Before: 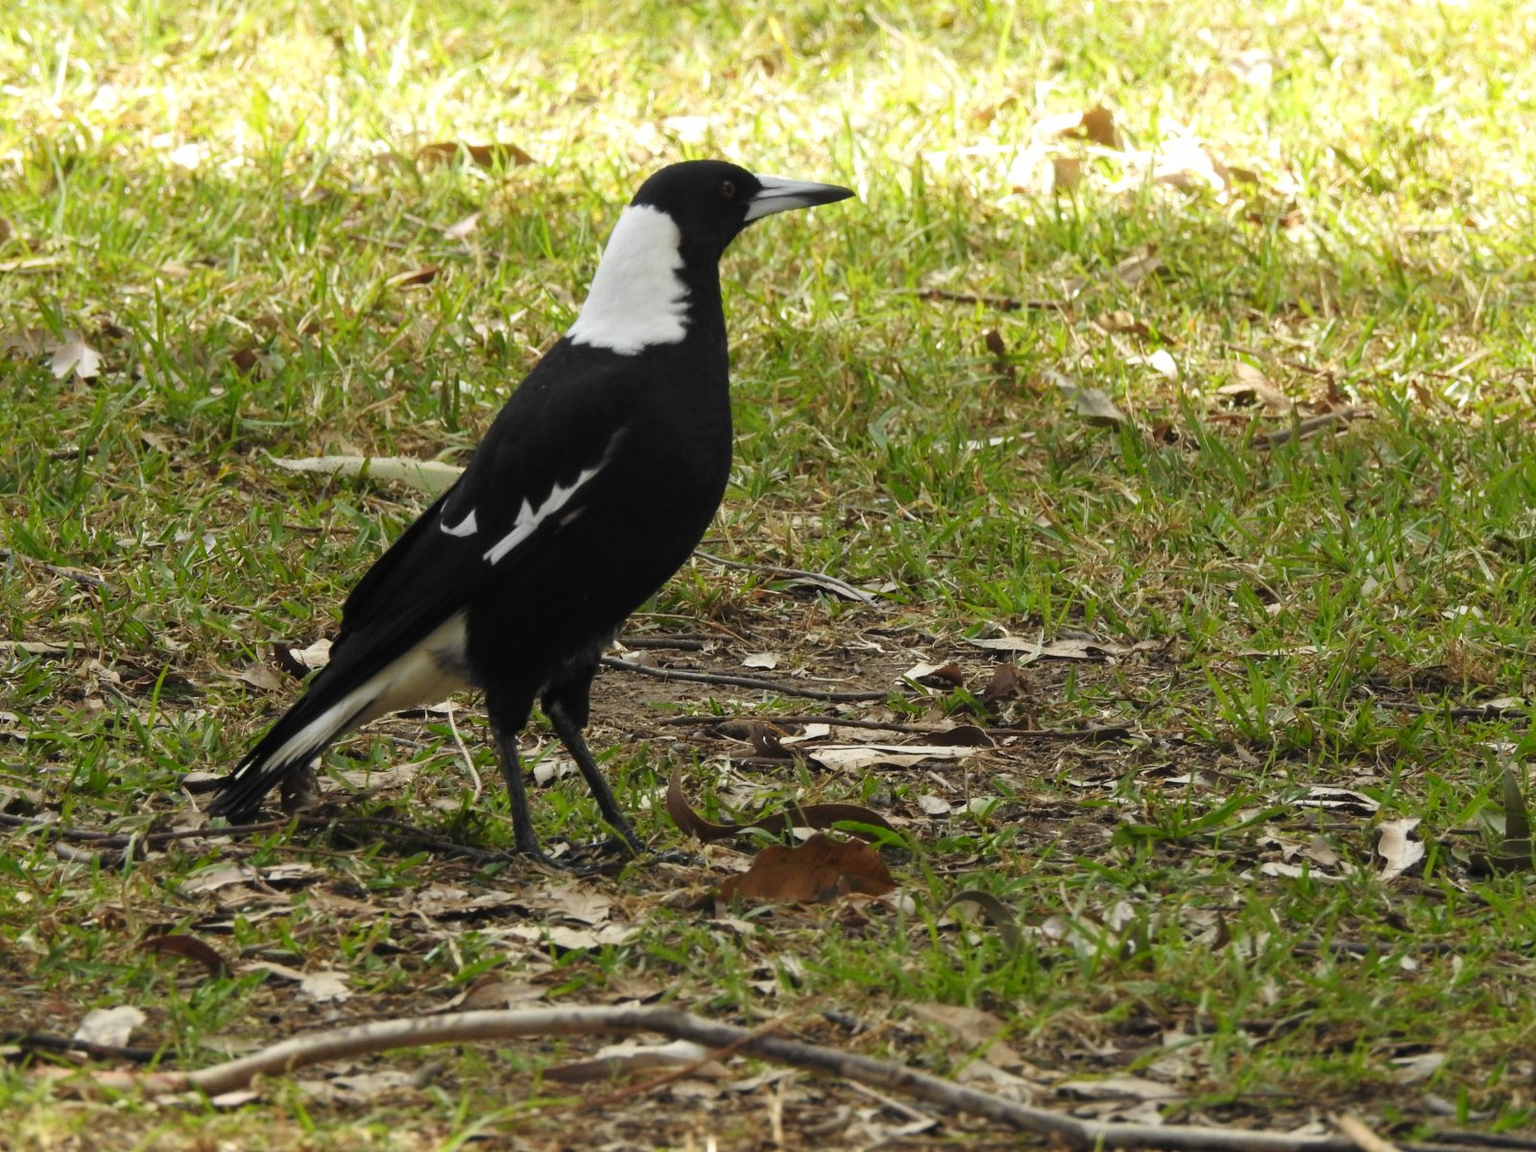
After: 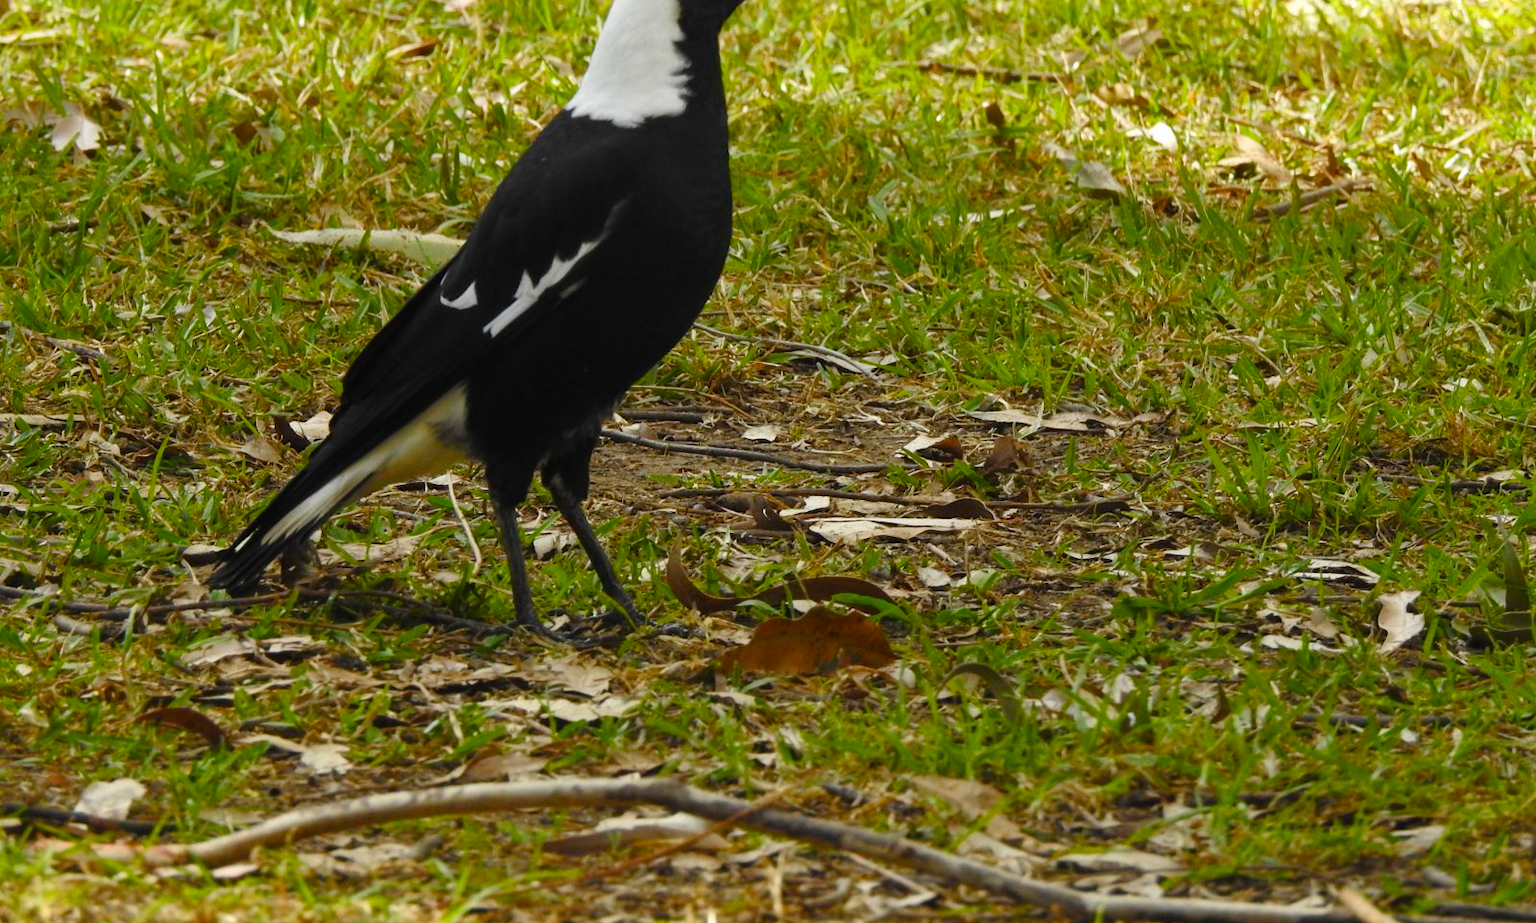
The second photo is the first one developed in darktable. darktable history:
crop and rotate: top 19.759%
color balance rgb: linear chroma grading › global chroma 8.86%, perceptual saturation grading › global saturation 34.902%, perceptual saturation grading › highlights -29.863%, perceptual saturation grading › shadows 35.216%, global vibrance 3.565%
